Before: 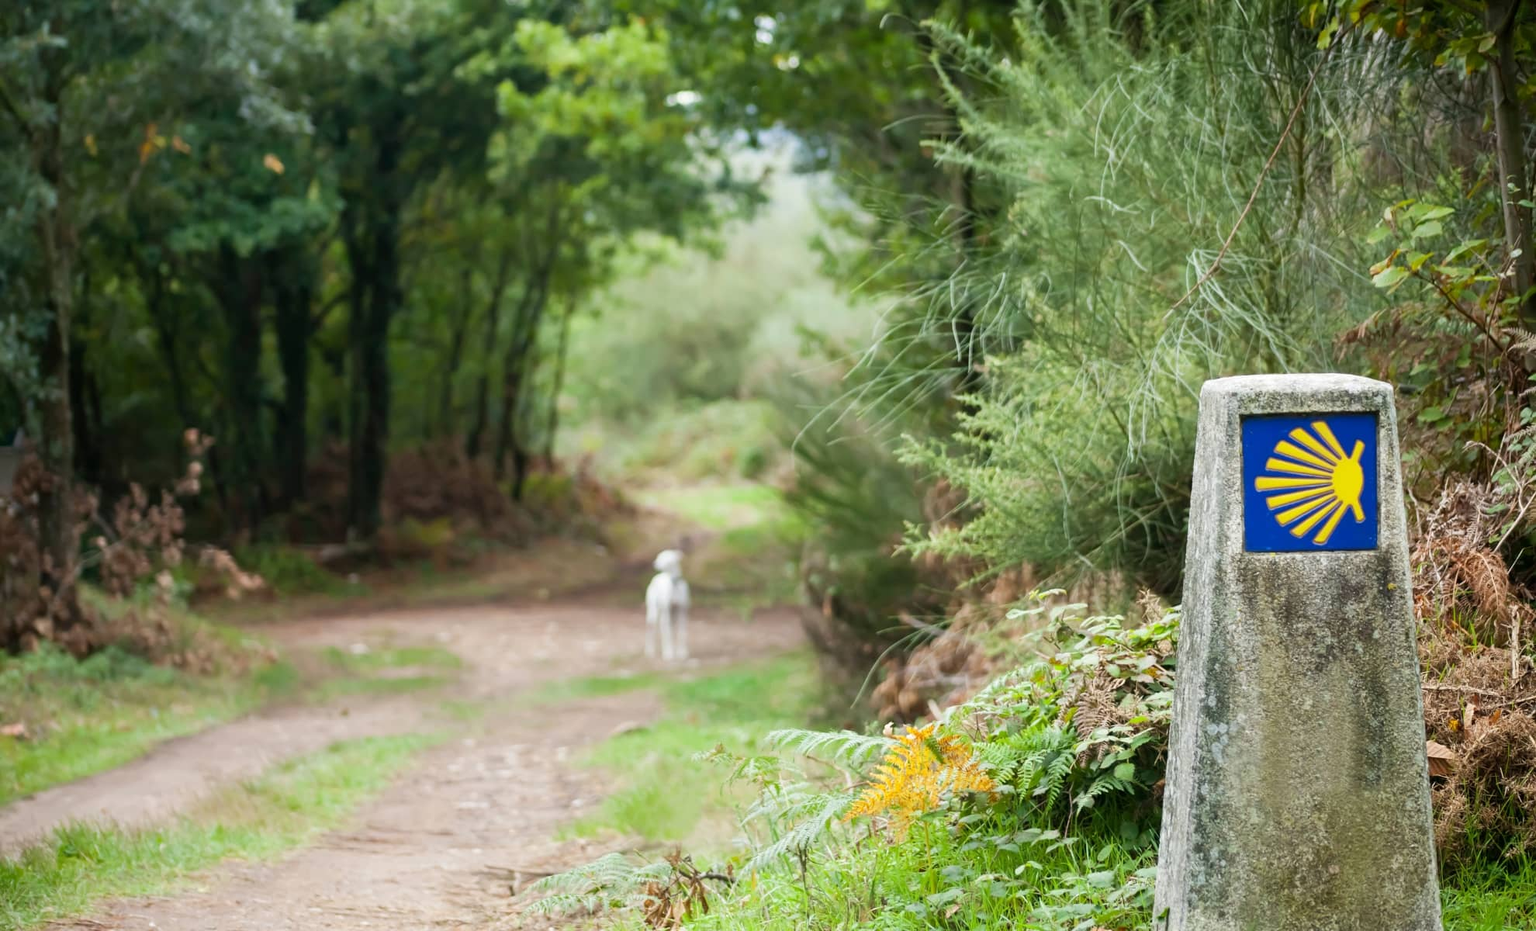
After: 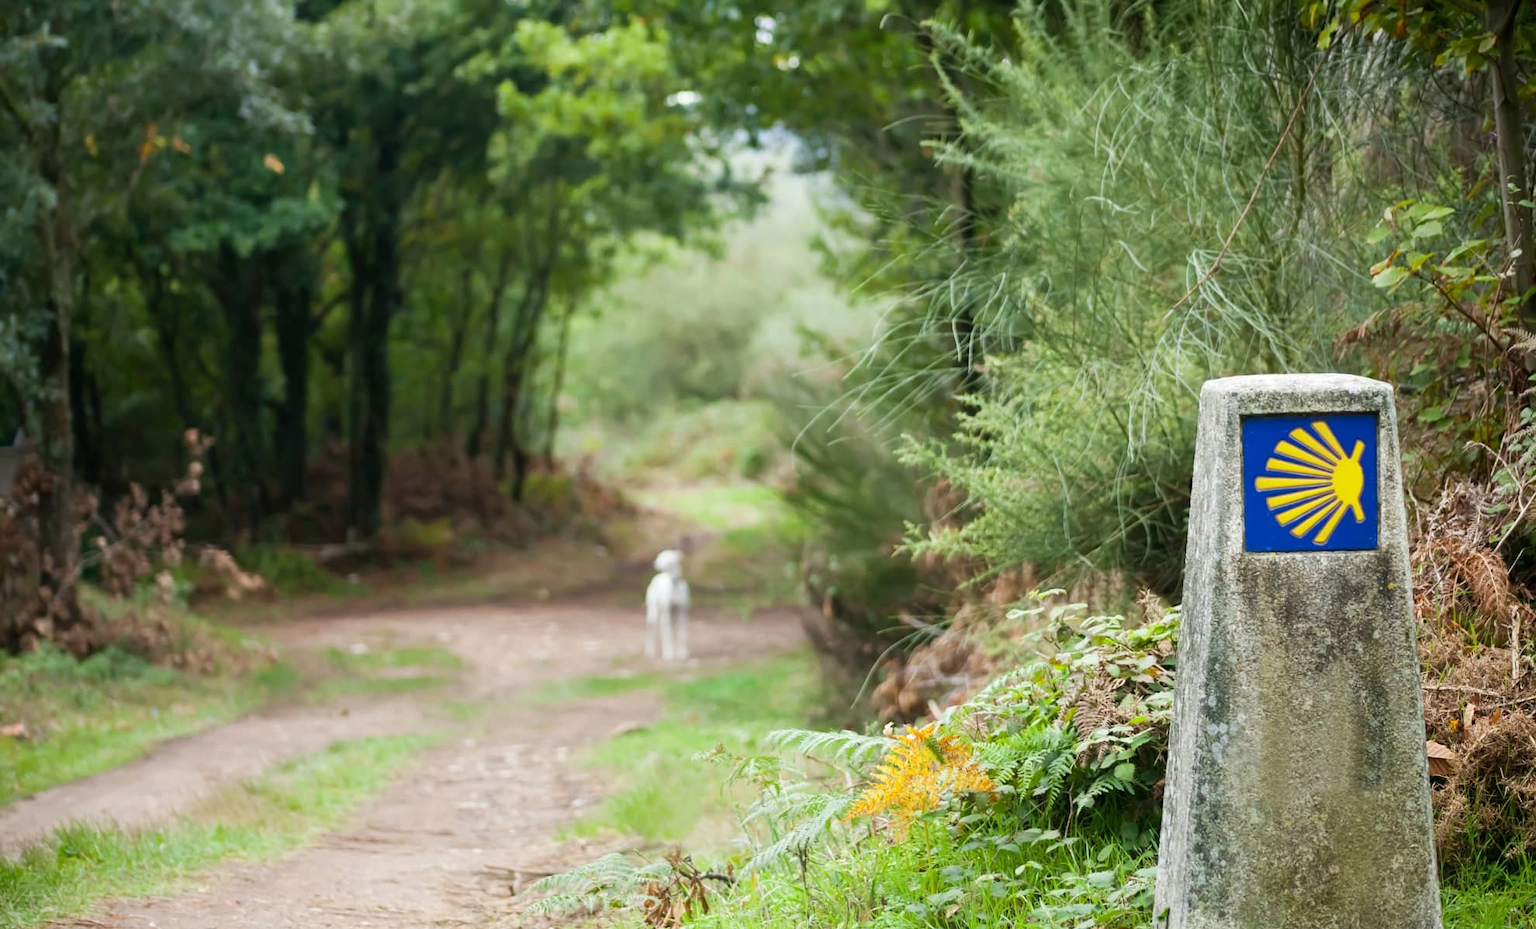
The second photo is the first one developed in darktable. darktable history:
tone equalizer: on, module defaults
crop: top 0.05%, bottom 0.098%
